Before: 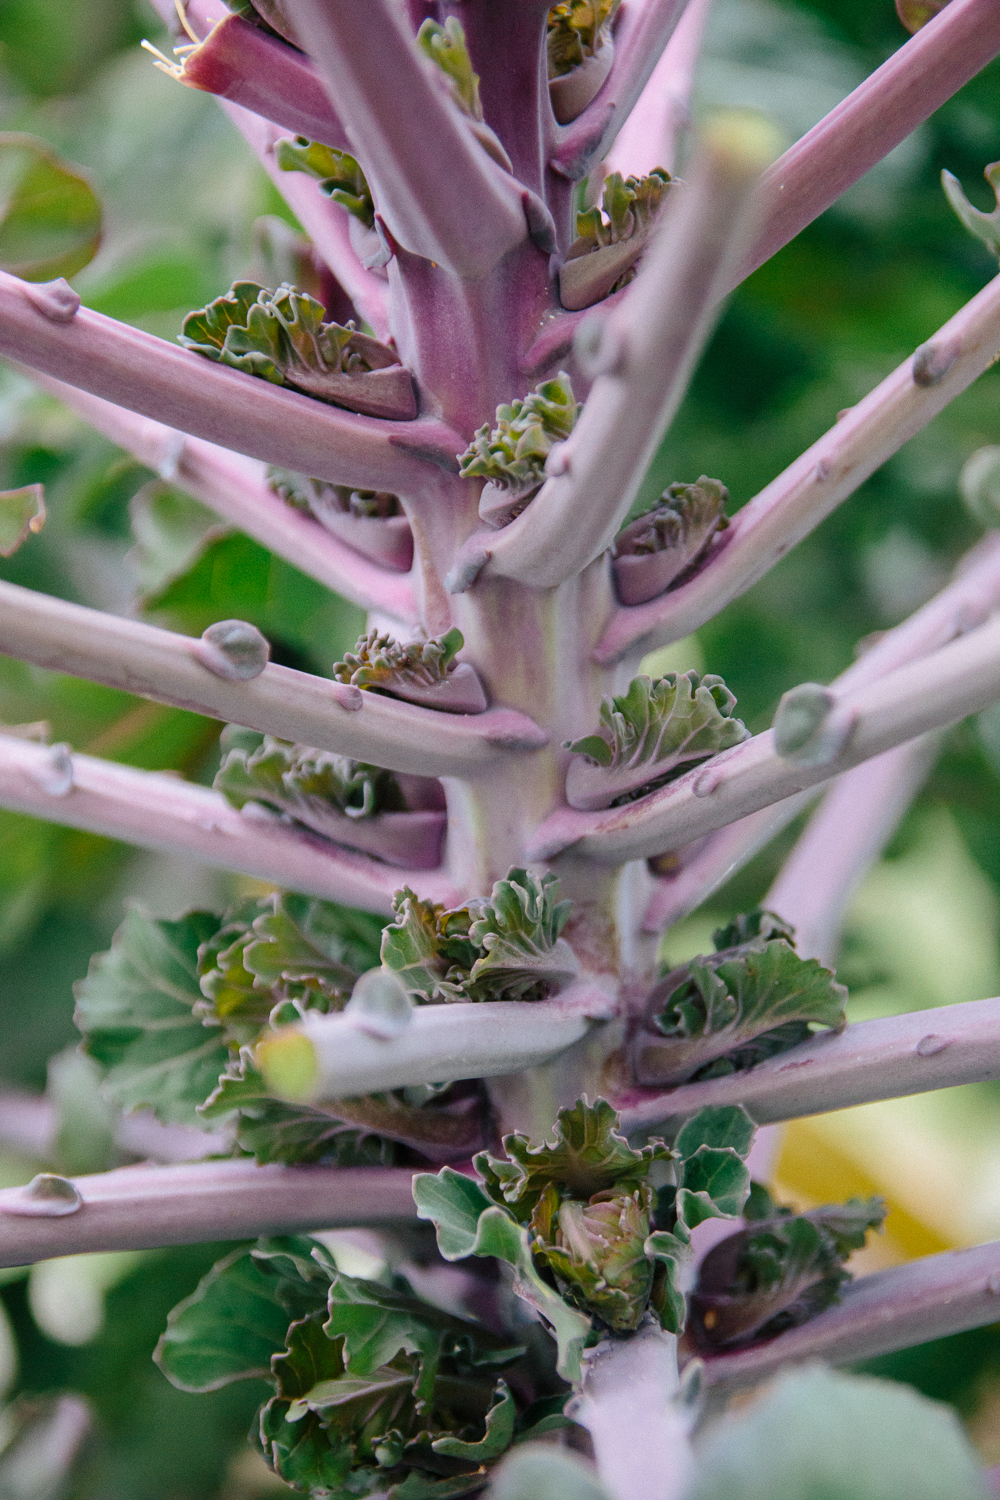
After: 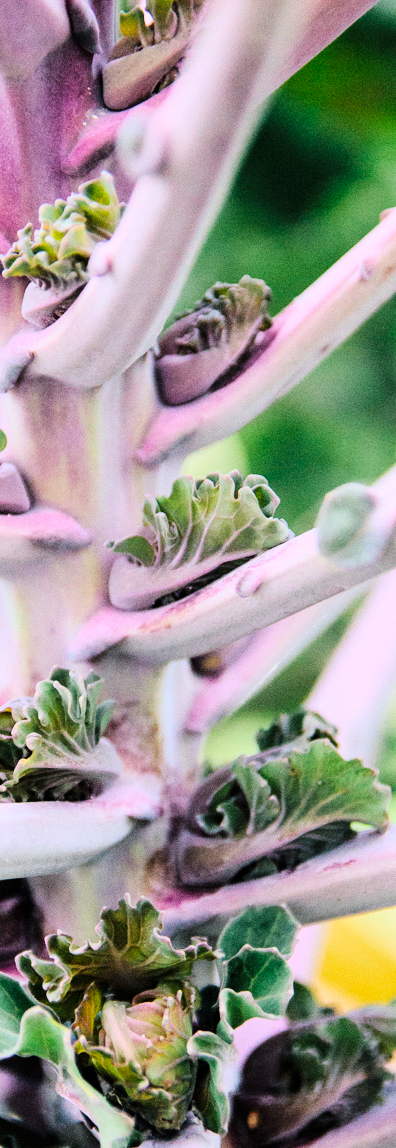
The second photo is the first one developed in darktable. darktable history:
crop: left 45.721%, top 13.393%, right 14.118%, bottom 10.01%
tone curve: curves: ch0 [(0, 0) (0.004, 0) (0.133, 0.071) (0.325, 0.456) (0.832, 0.957) (1, 1)], color space Lab, linked channels, preserve colors none
